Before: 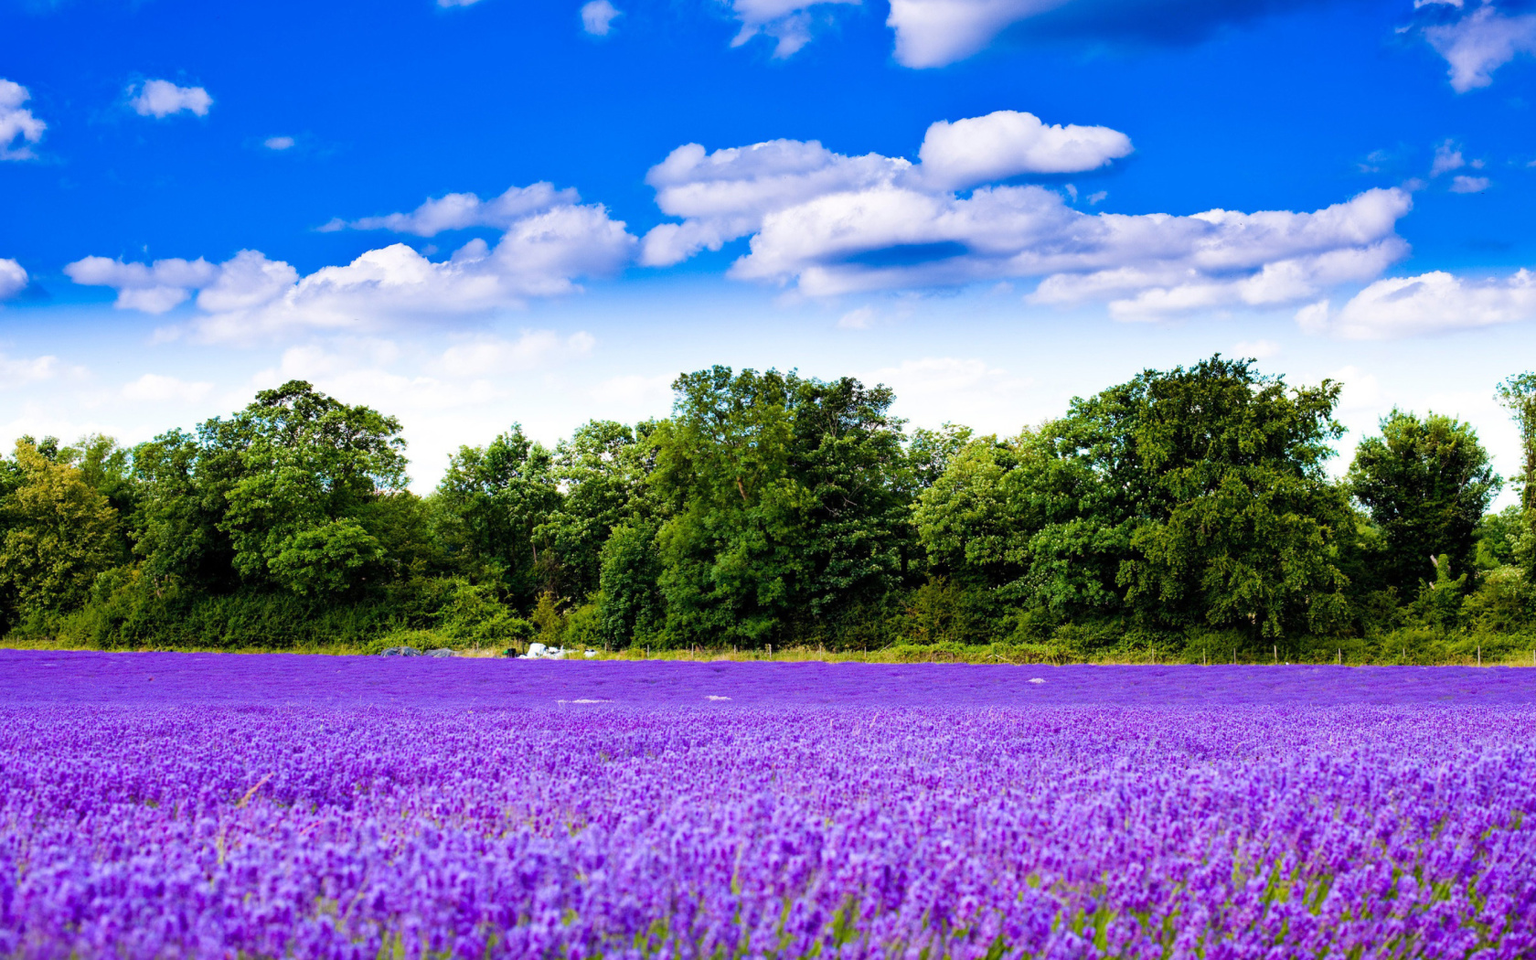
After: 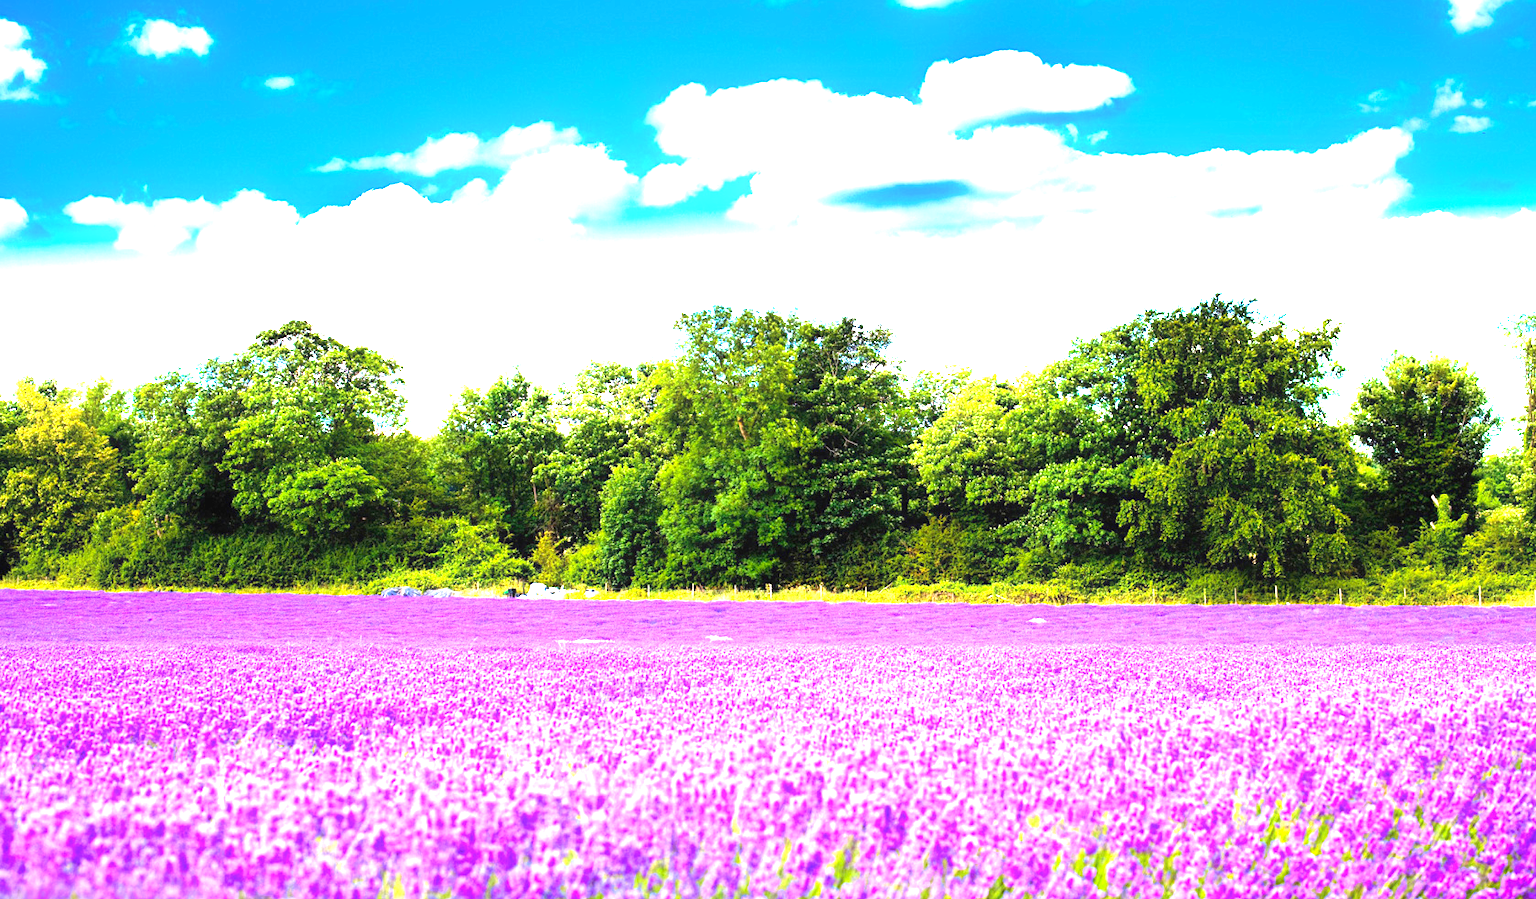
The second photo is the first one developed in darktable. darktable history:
exposure: exposure 1.989 EV, compensate highlight preservation false
contrast equalizer: octaves 7, y [[0.5, 0.486, 0.447, 0.446, 0.489, 0.5], [0.5 ×6], [0.5 ×6], [0 ×6], [0 ×6]]
crop and rotate: top 6.343%
